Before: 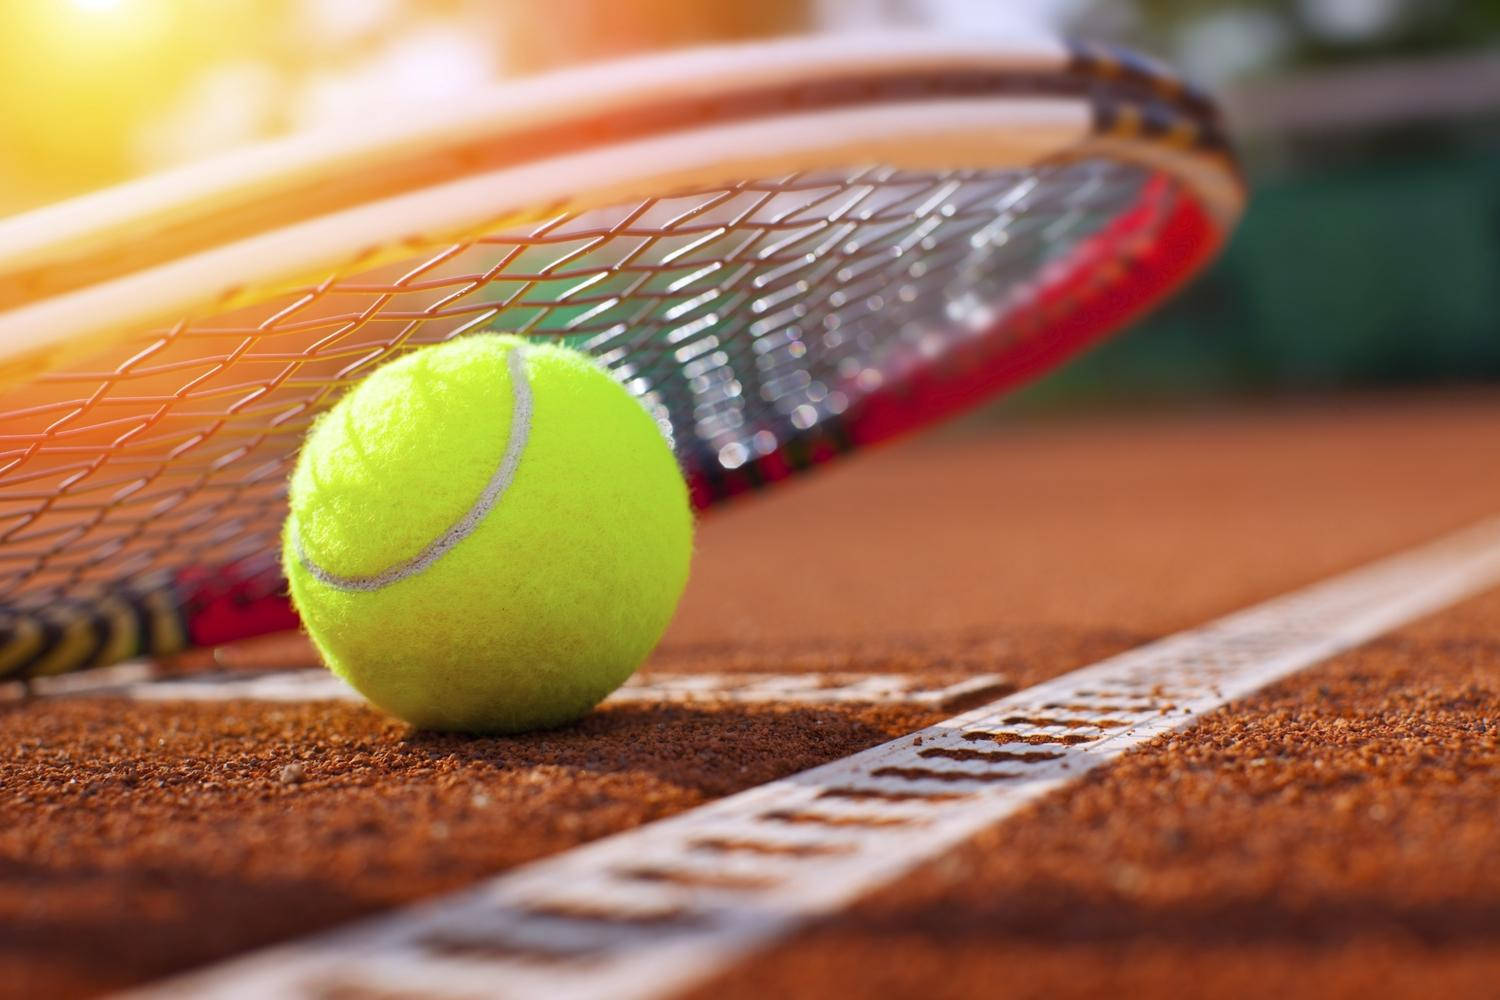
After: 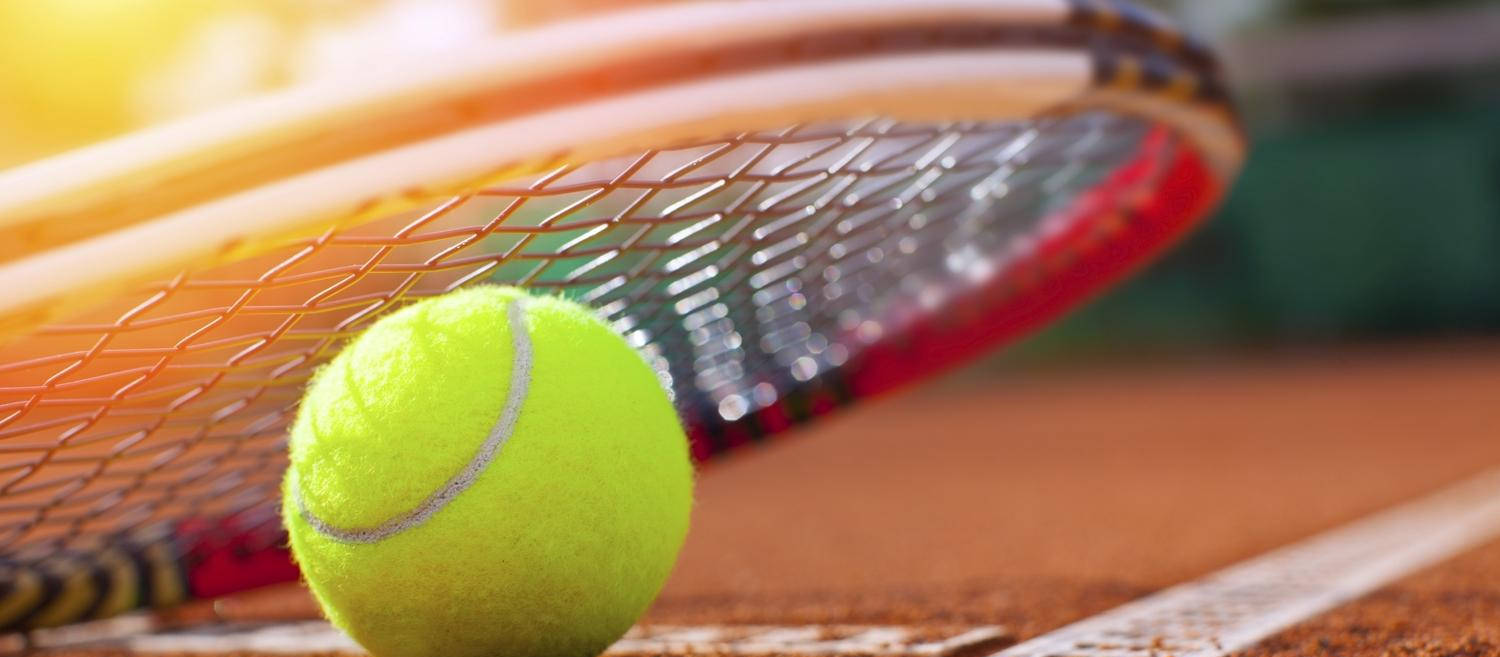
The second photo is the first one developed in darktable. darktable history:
crop and rotate: top 4.897%, bottom 29.347%
